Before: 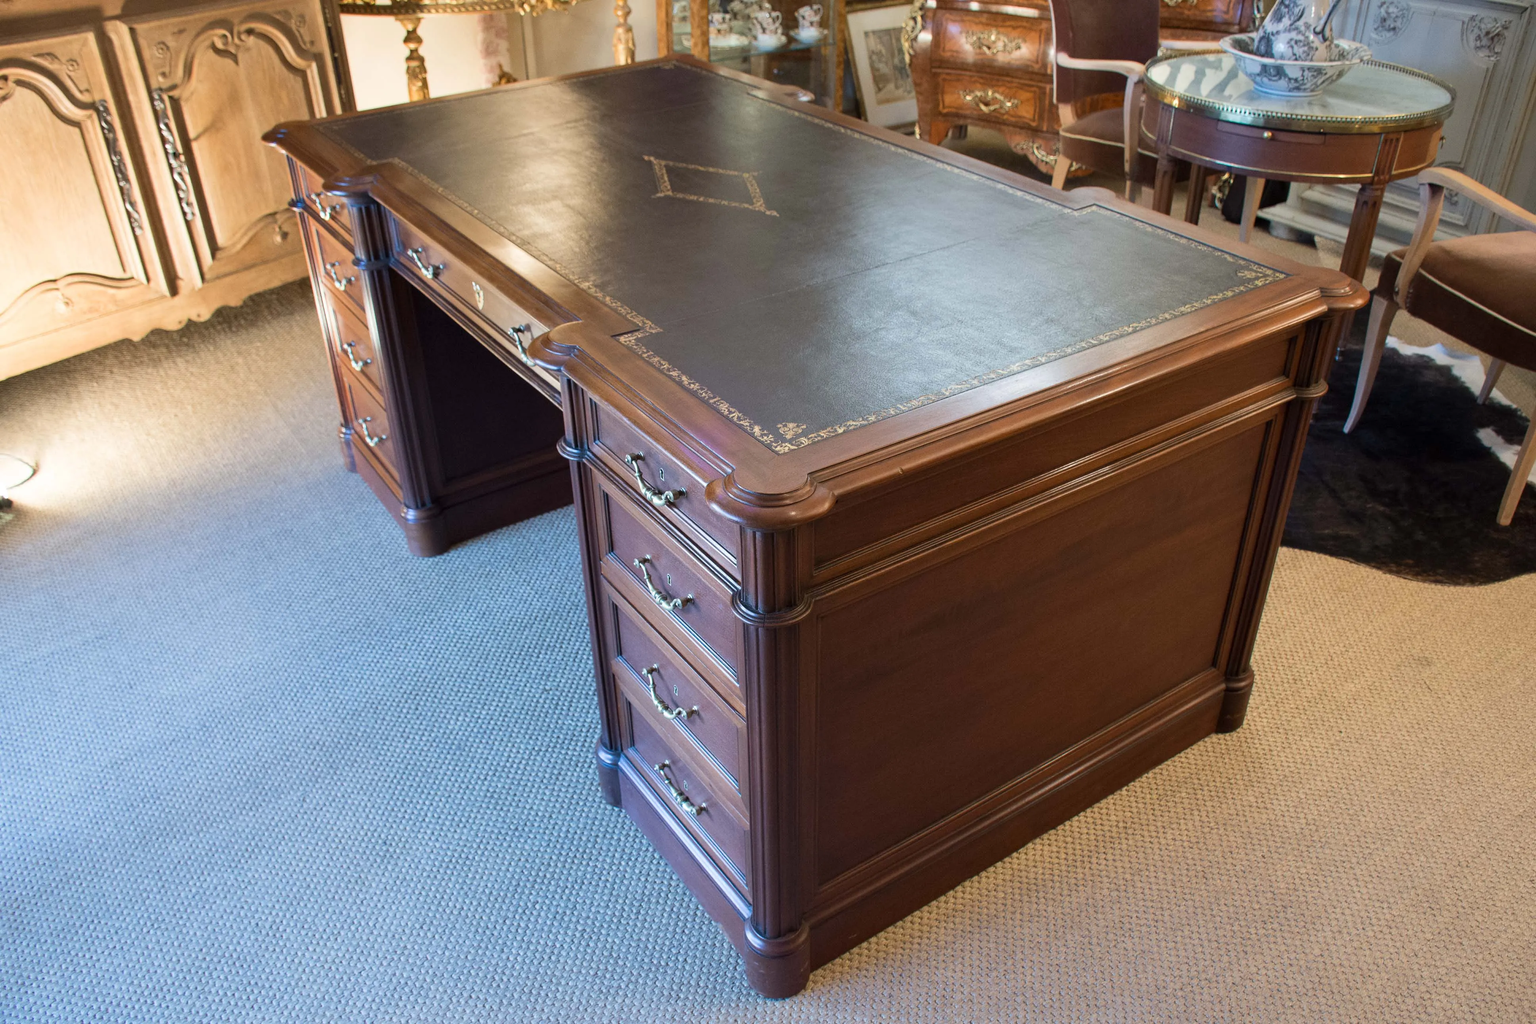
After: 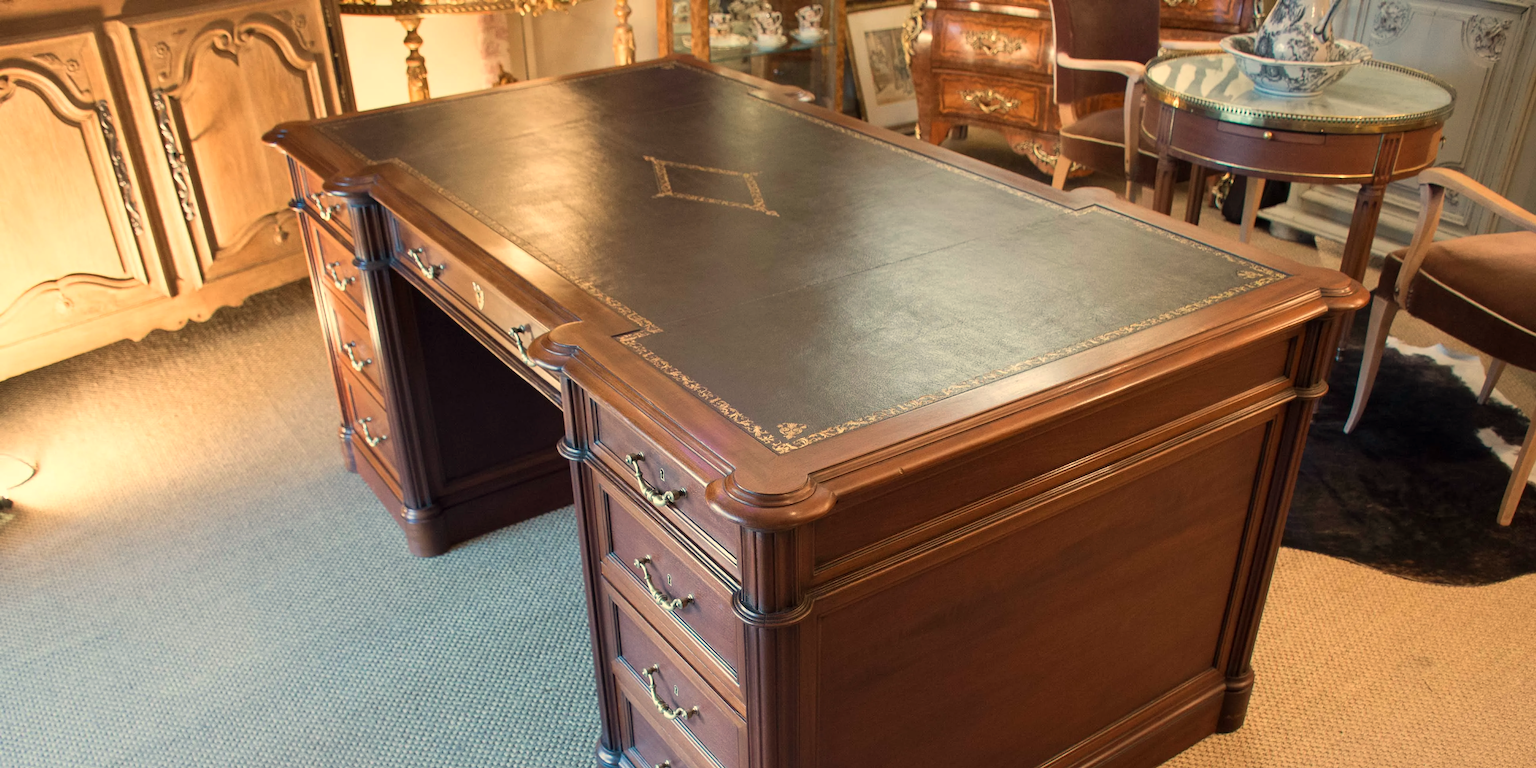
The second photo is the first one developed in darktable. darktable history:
white balance: red 1.138, green 0.996, blue 0.812
crop: bottom 24.988%
